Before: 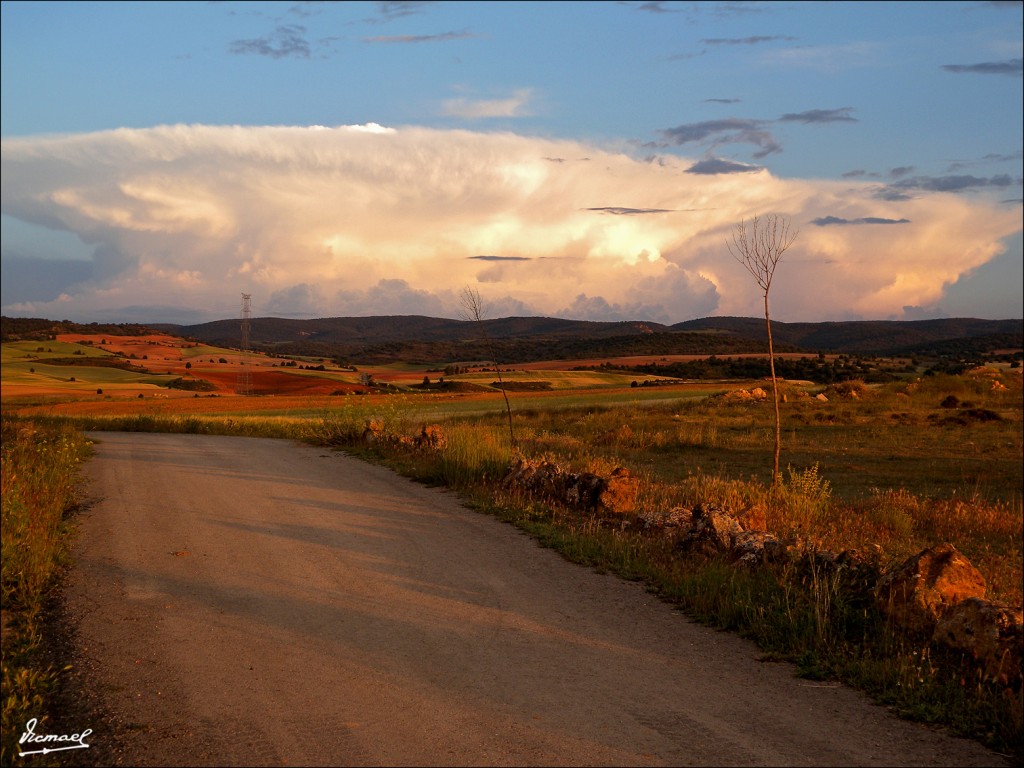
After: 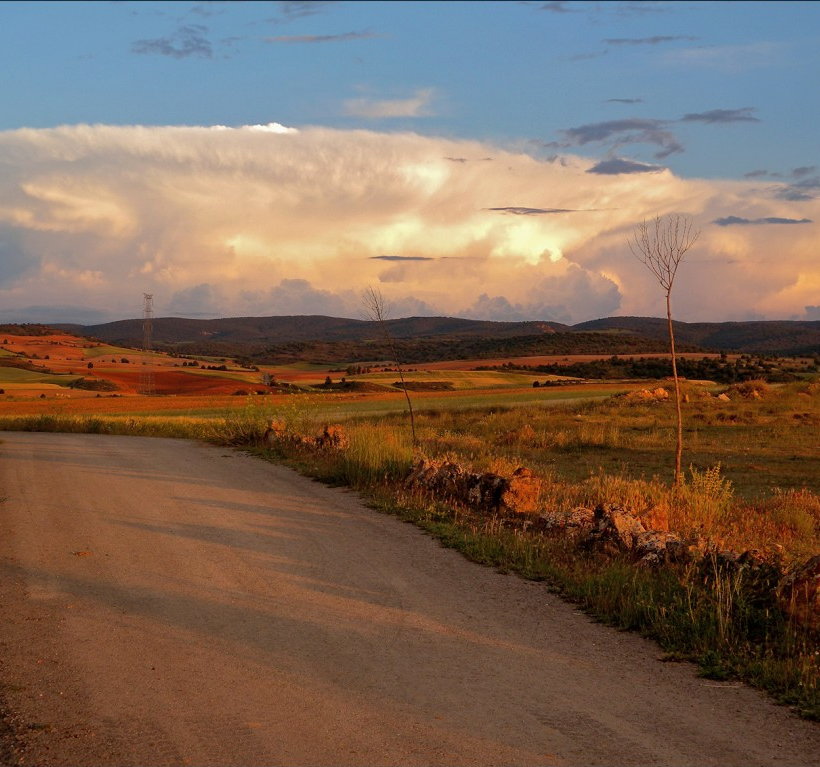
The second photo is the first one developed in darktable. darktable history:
crop and rotate: left 9.618%, right 10.279%
shadows and highlights: on, module defaults
